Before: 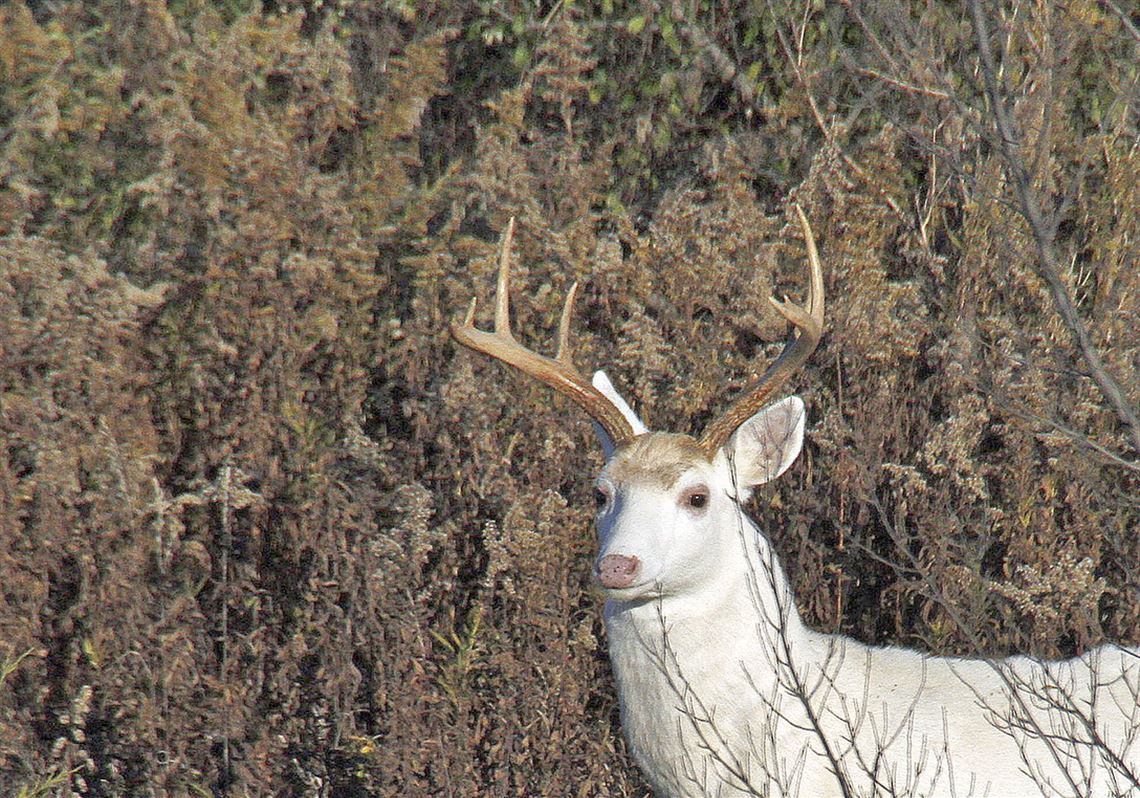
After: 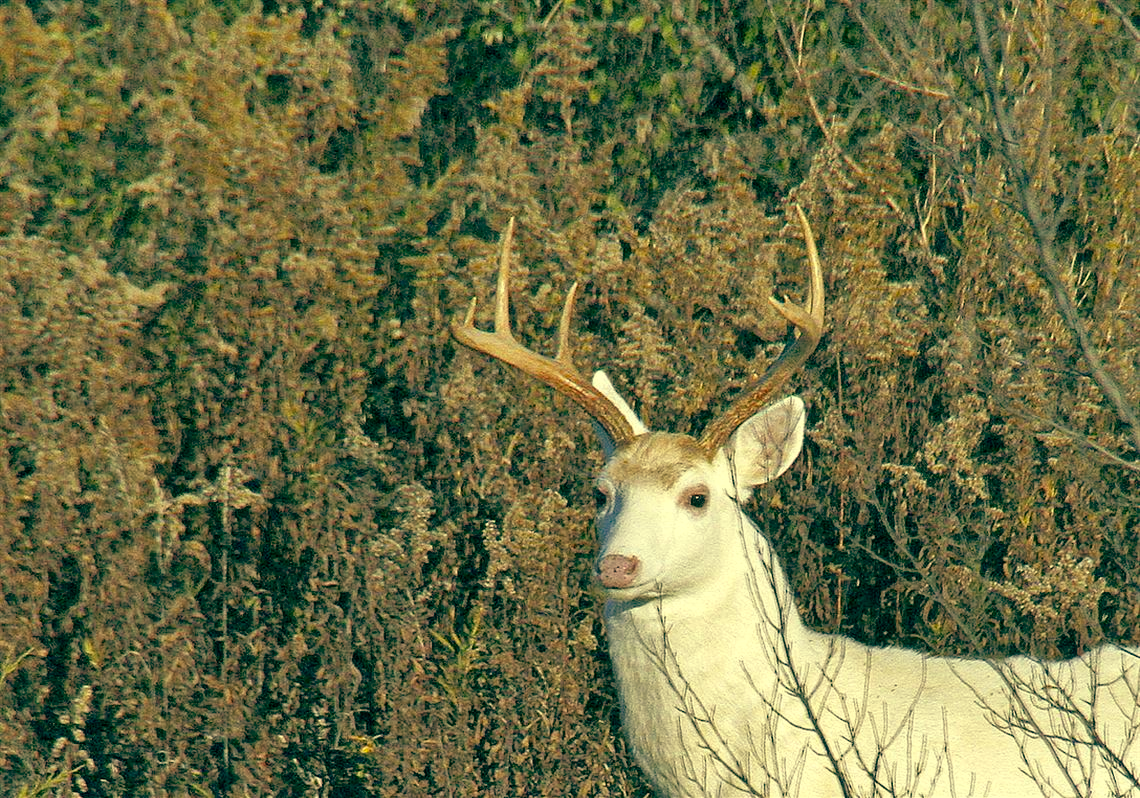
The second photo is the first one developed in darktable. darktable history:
color balance: mode lift, gamma, gain (sRGB), lift [1, 0.69, 1, 1], gamma [1, 1.482, 1, 1], gain [1, 1, 1, 0.802]
color balance rgb: linear chroma grading › global chroma 10%, perceptual saturation grading › global saturation 5%, perceptual brilliance grading › global brilliance 4%, global vibrance 7%, saturation formula JzAzBz (2021)
